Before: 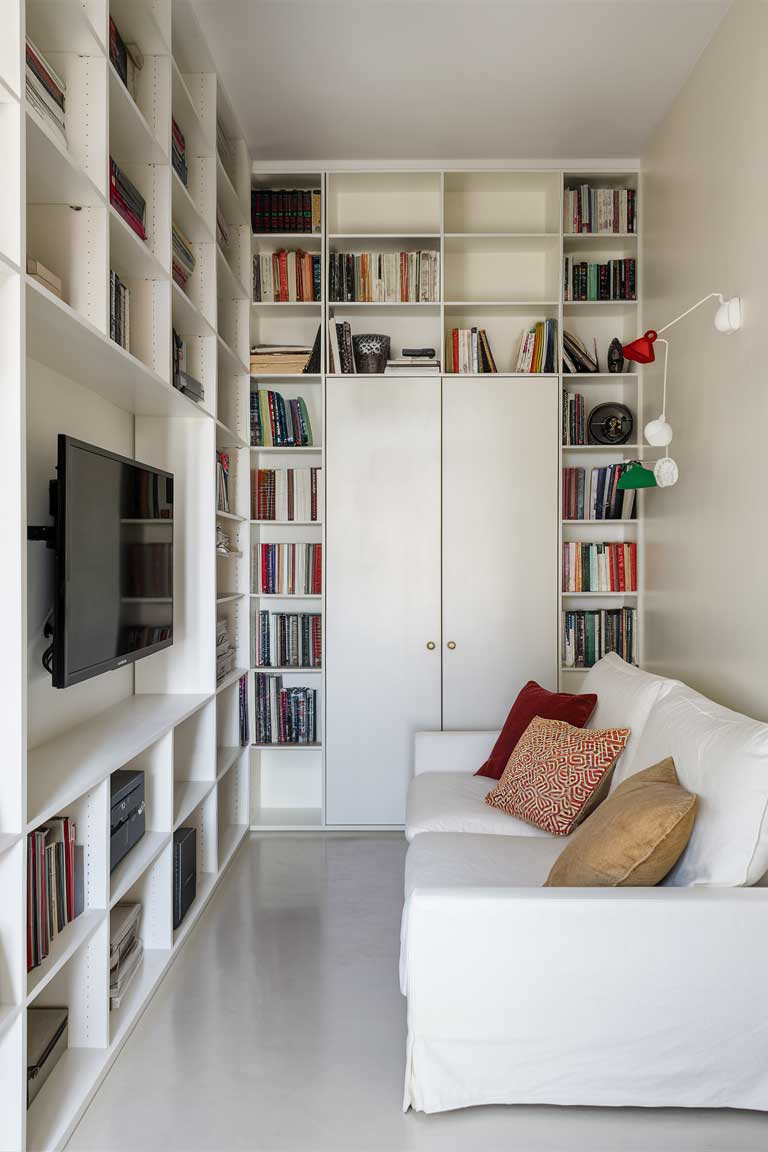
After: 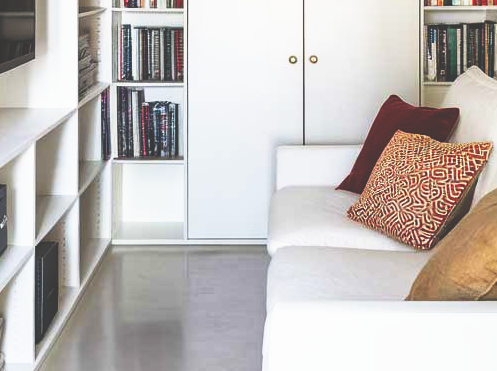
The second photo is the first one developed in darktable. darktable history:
crop: left 18.005%, top 50.925%, right 17.224%, bottom 16.866%
base curve: curves: ch0 [(0, 0.036) (0.007, 0.037) (0.604, 0.887) (1, 1)], preserve colors none
